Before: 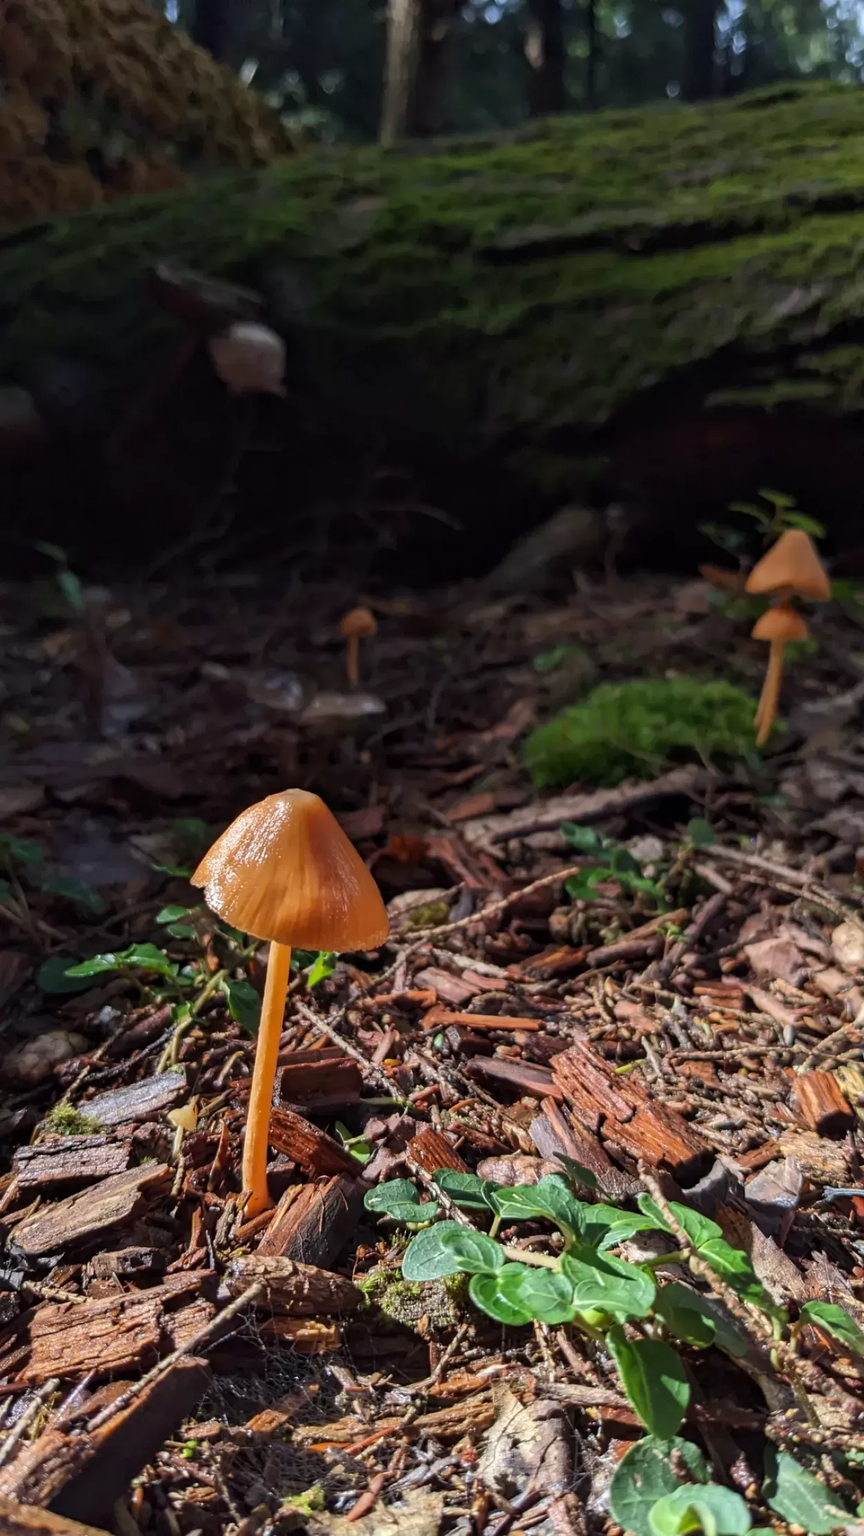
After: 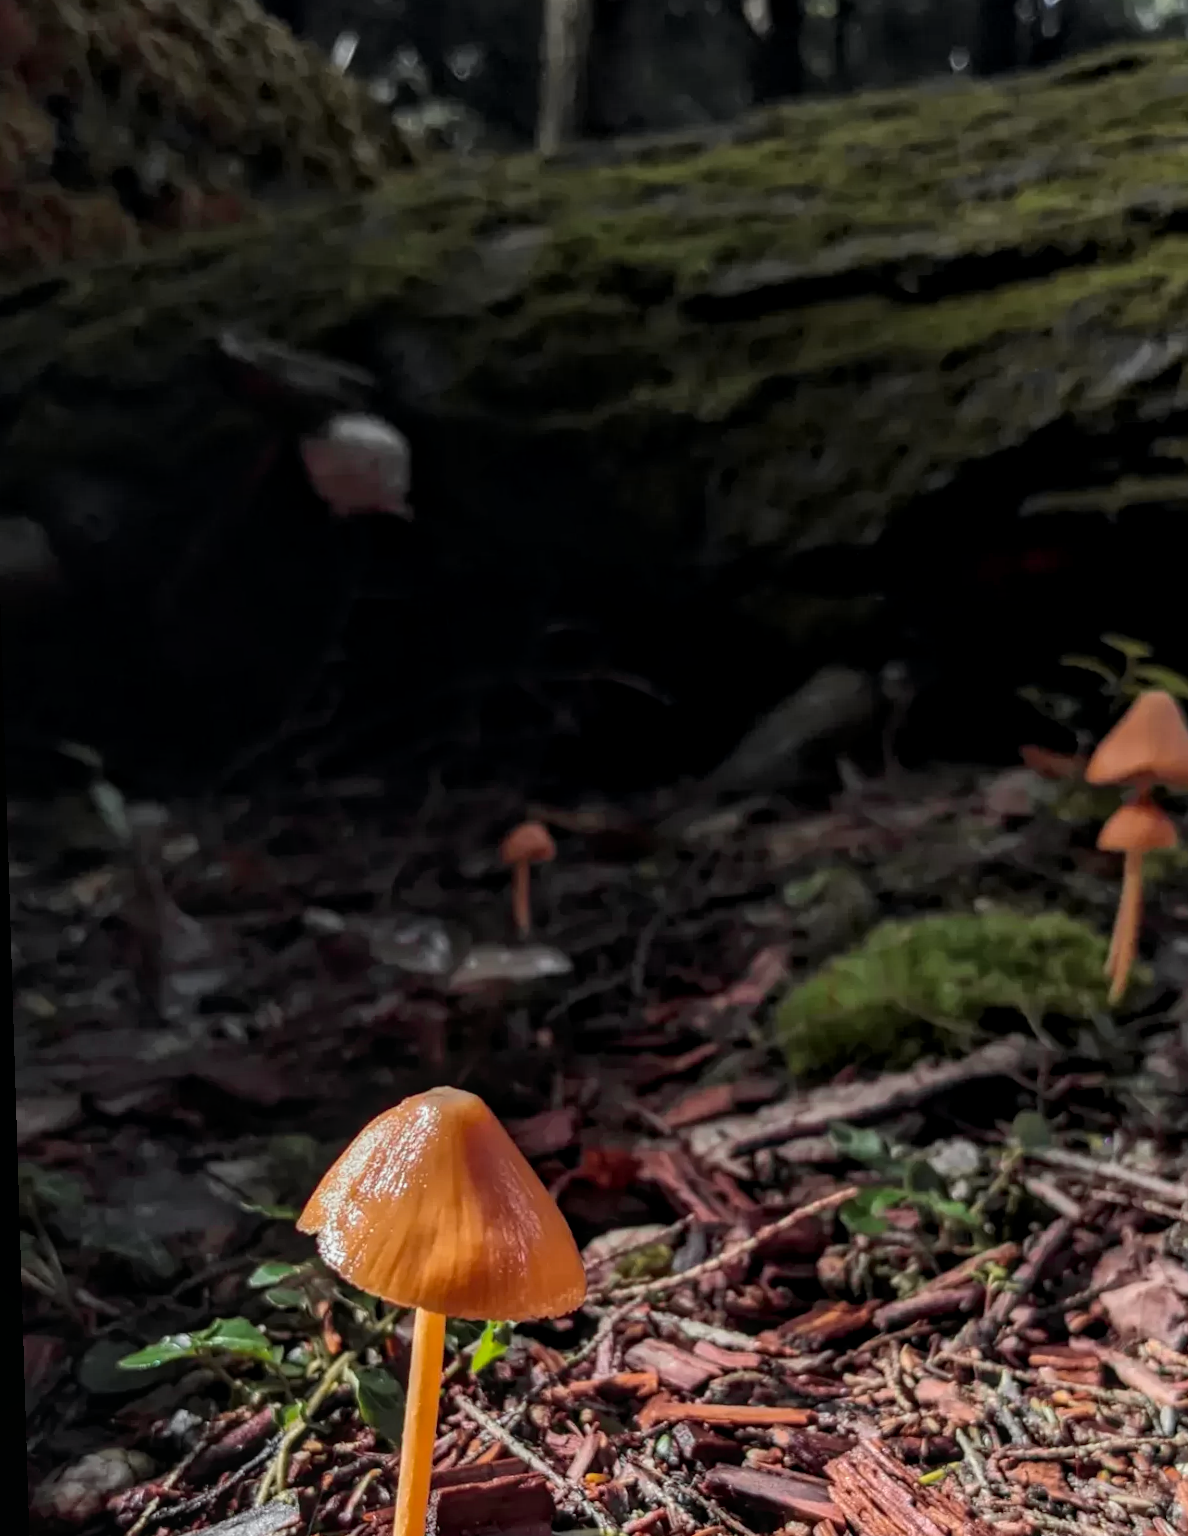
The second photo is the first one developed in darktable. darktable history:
rgb levels: preserve colors max RGB
crop: left 1.509%, top 3.452%, right 7.696%, bottom 28.452%
exposure: black level correction 0.001, exposure -0.2 EV, compensate highlight preservation false
rotate and perspective: rotation -1.77°, lens shift (horizontal) 0.004, automatic cropping off
white balance: red 0.978, blue 0.999
local contrast: detail 130%
tone curve: curves: ch0 [(0, 0.012) (0.036, 0.035) (0.274, 0.288) (0.504, 0.536) (0.844, 0.84) (1, 0.983)]; ch1 [(0, 0) (0.389, 0.403) (0.462, 0.486) (0.499, 0.498) (0.511, 0.502) (0.536, 0.547) (0.567, 0.588) (0.626, 0.645) (0.749, 0.781) (1, 1)]; ch2 [(0, 0) (0.457, 0.486) (0.5, 0.5) (0.56, 0.551) (0.615, 0.607) (0.704, 0.732) (1, 1)], color space Lab, independent channels, preserve colors none
